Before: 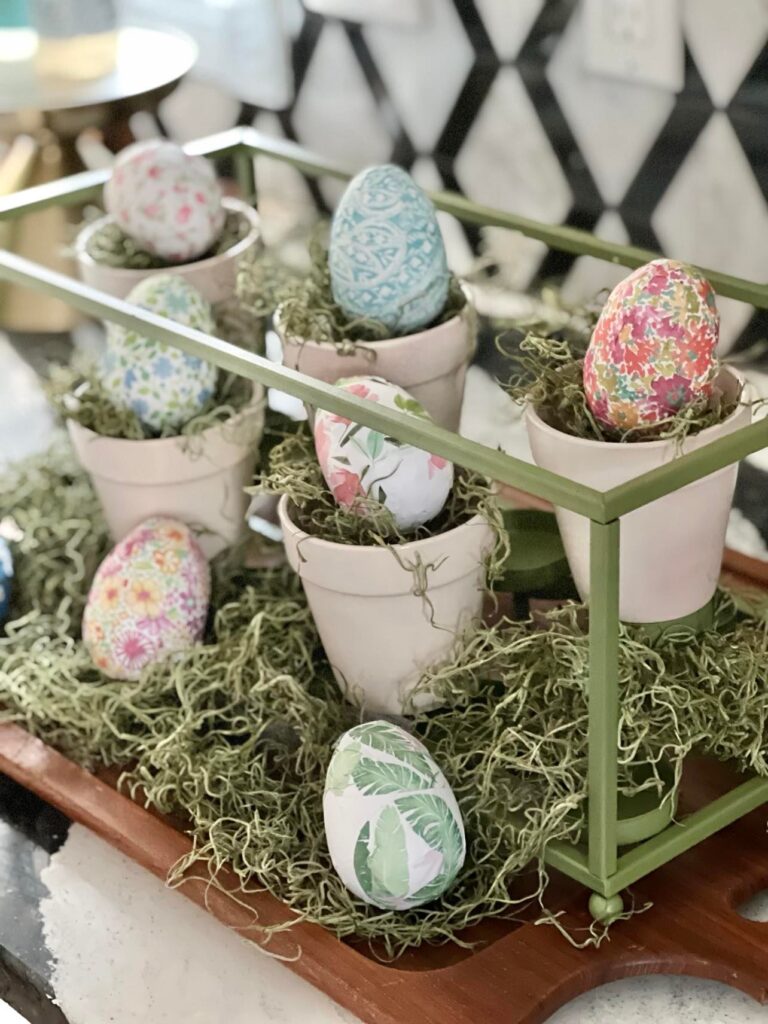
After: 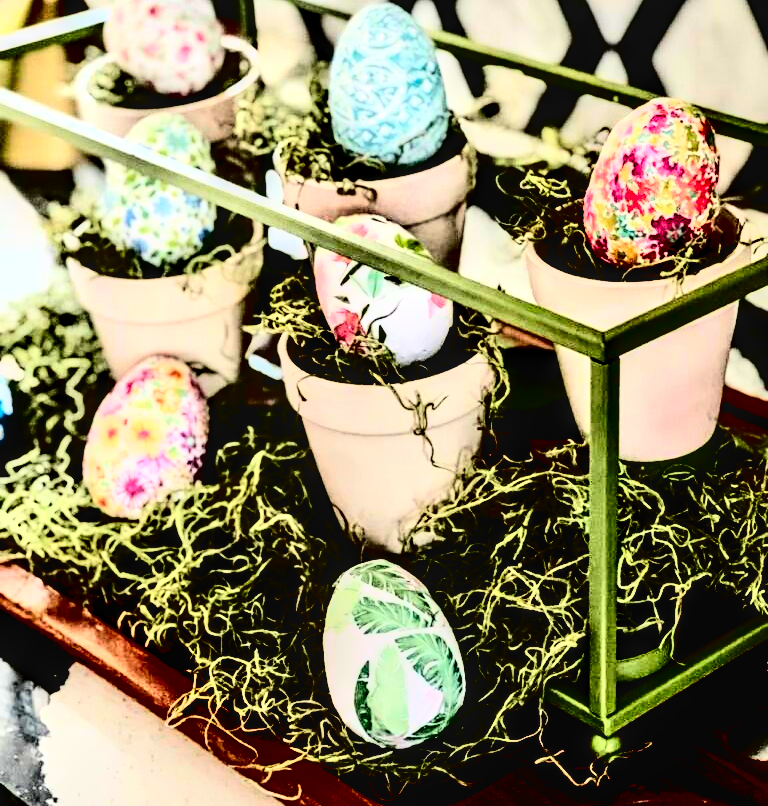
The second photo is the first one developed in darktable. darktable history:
contrast brightness saturation: contrast 0.77, brightness -1, saturation 1
crop and rotate: top 15.774%, bottom 5.506%
local contrast: detail 150%
contrast equalizer: octaves 7, y [[0.6 ×6], [0.55 ×6], [0 ×6], [0 ×6], [0 ×6]], mix 0.3
tone equalizer: -8 EV -0.75 EV, -7 EV -0.7 EV, -6 EV -0.6 EV, -5 EV -0.4 EV, -3 EV 0.4 EV, -2 EV 0.6 EV, -1 EV 0.7 EV, +0 EV 0.75 EV, edges refinement/feathering 500, mask exposure compensation -1.57 EV, preserve details no
shadows and highlights: shadows 29.32, highlights -29.32, low approximation 0.01, soften with gaussian
